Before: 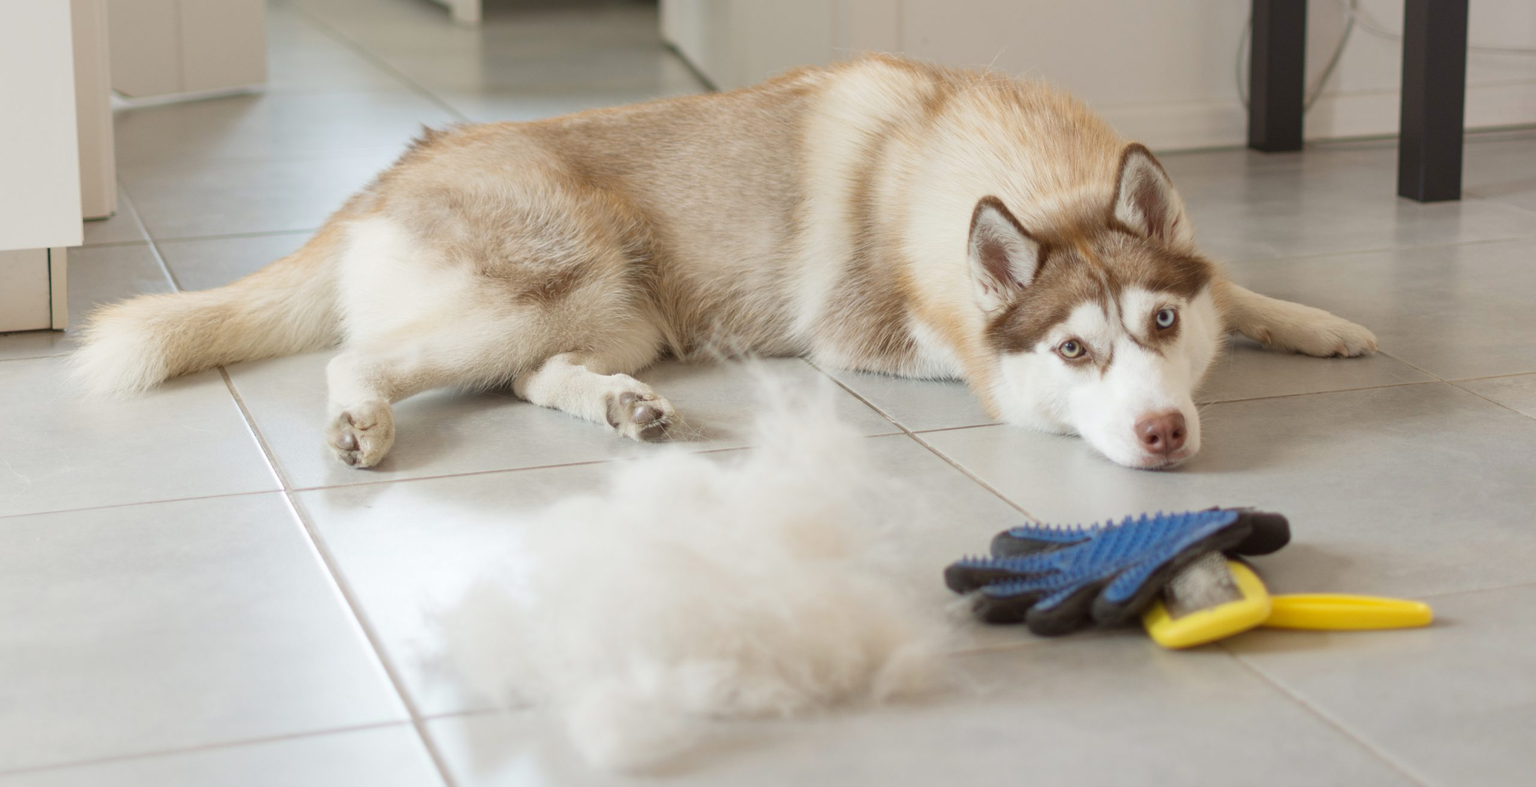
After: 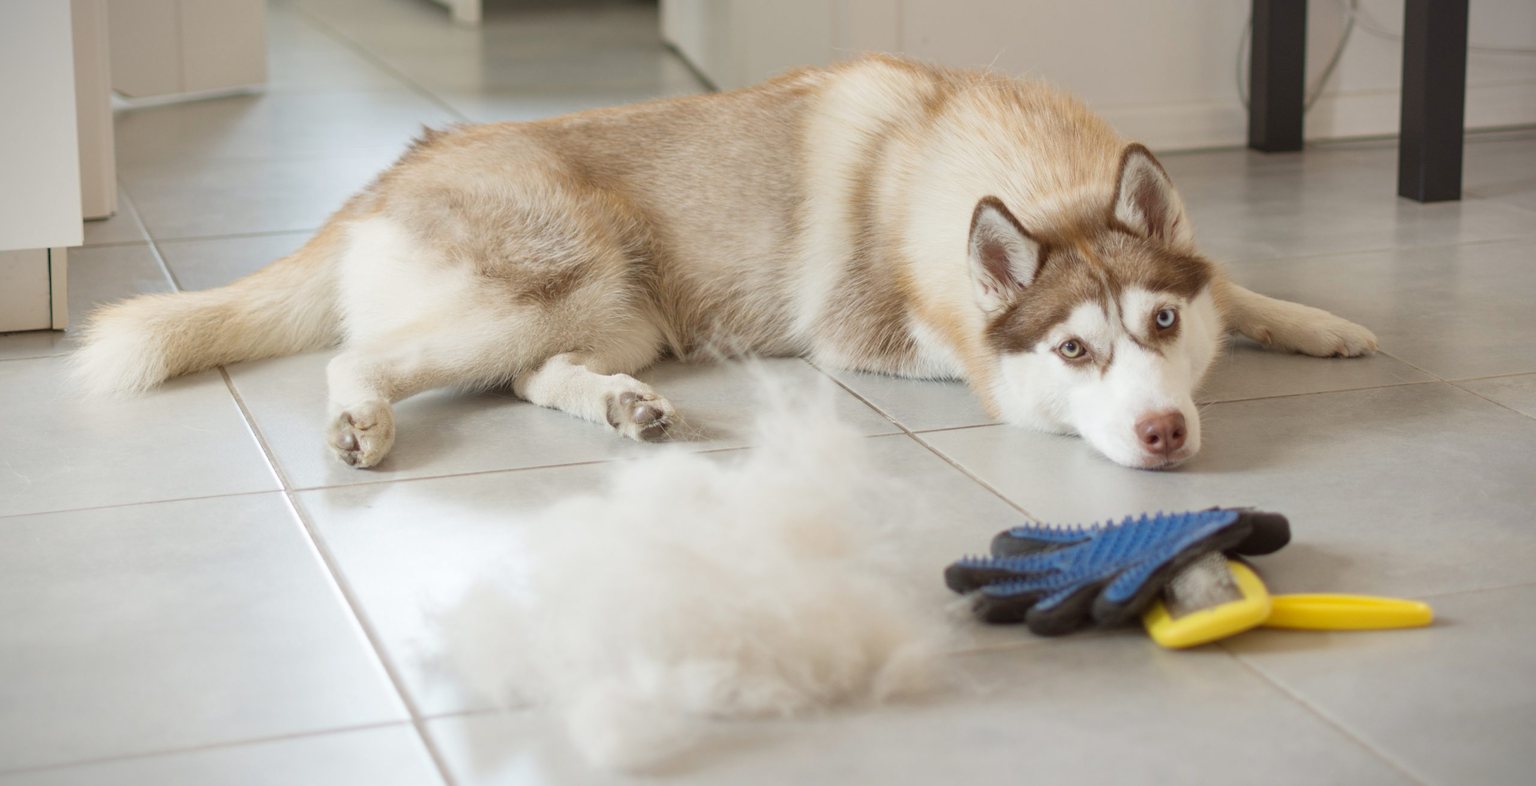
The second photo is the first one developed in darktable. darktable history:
vignetting: fall-off start 88.35%, fall-off radius 42.95%, brightness -0.564, saturation 0, width/height ratio 1.167
